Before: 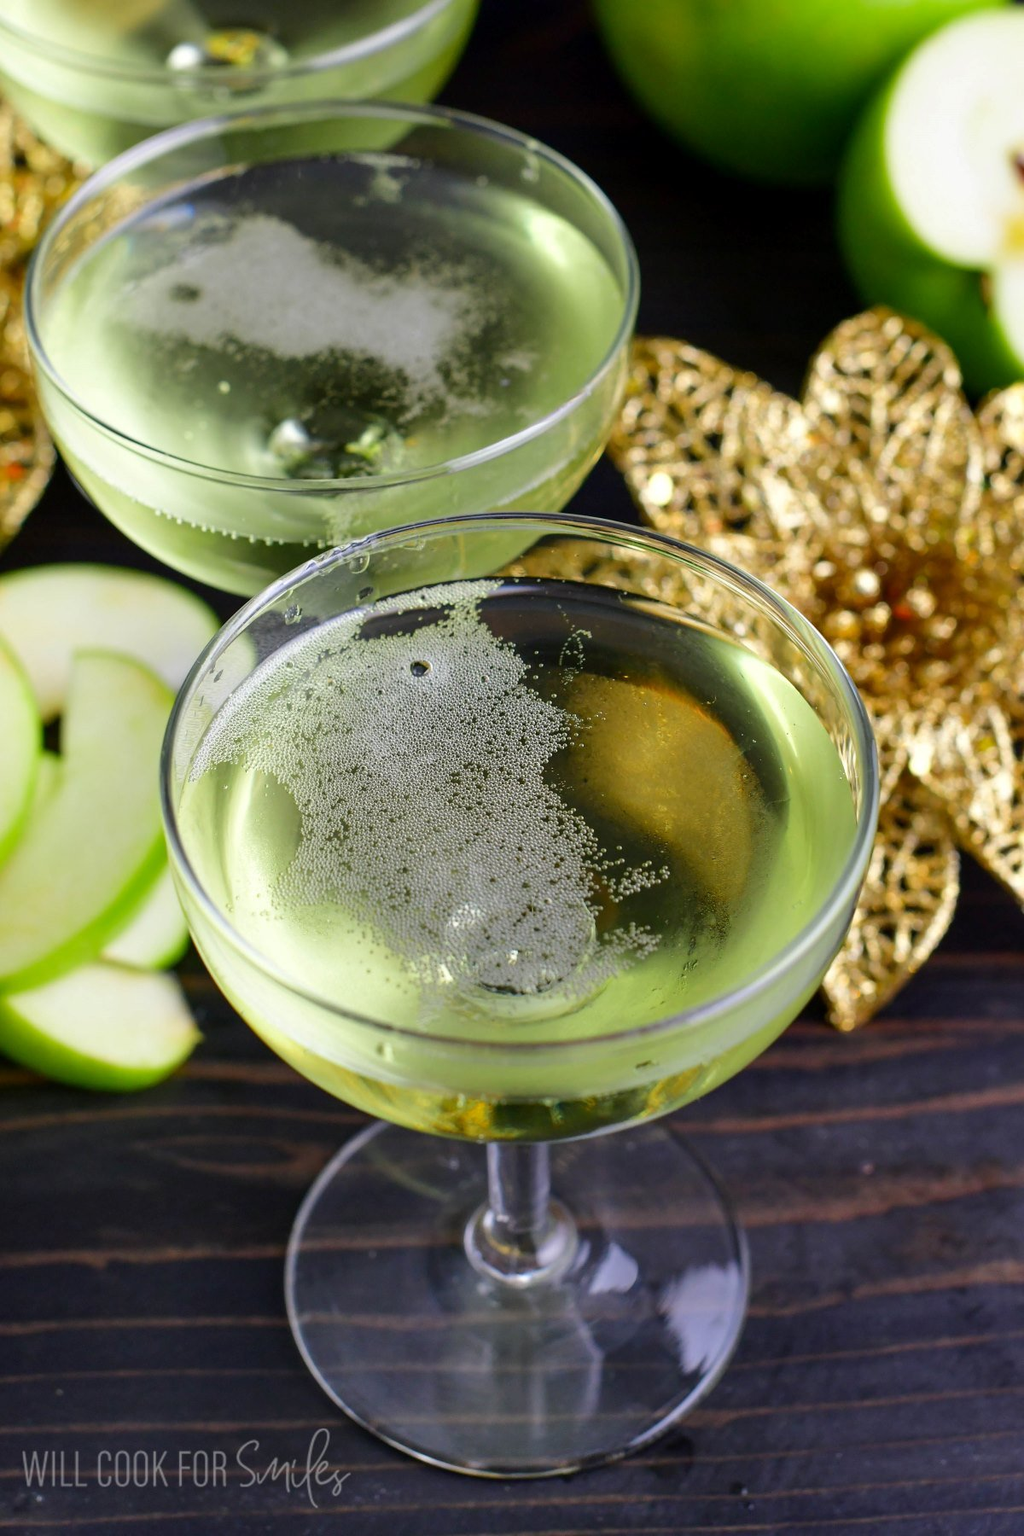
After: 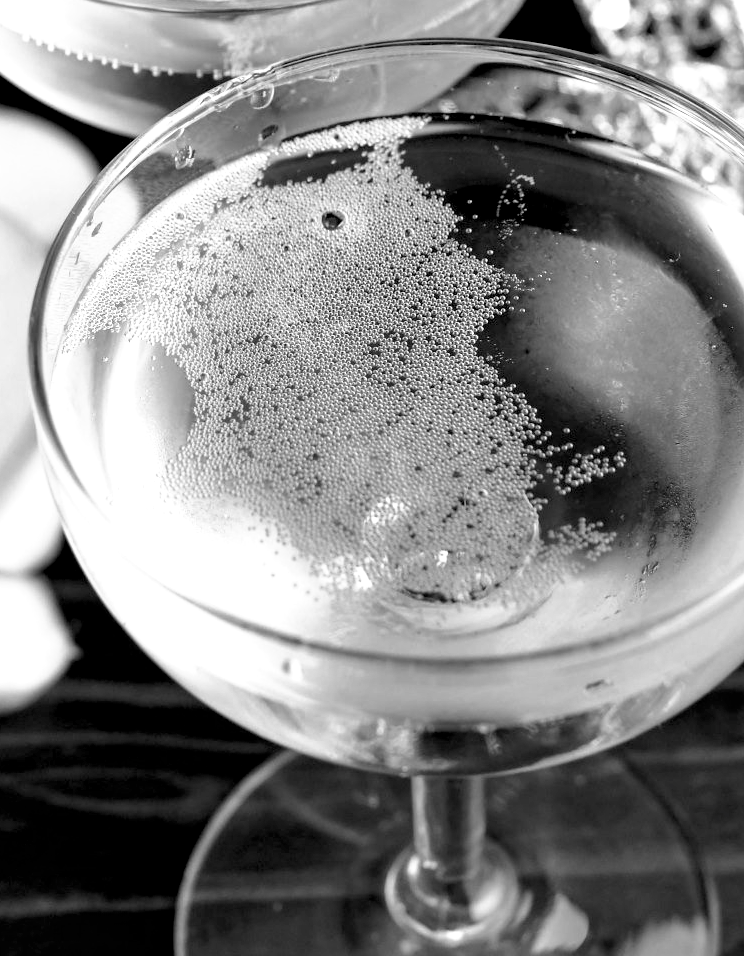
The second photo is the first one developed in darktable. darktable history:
color zones: curves: ch1 [(0, -0.014) (0.143, -0.013) (0.286, -0.013) (0.429, -0.016) (0.571, -0.019) (0.714, -0.015) (0.857, 0.002) (1, -0.014)]
base curve: curves: ch0 [(0.017, 0) (0.425, 0.441) (0.844, 0.933) (1, 1)], preserve colors none
color balance rgb: perceptual saturation grading › global saturation 25%, perceptual saturation grading › highlights -50%, perceptual saturation grading › shadows 30%, perceptual brilliance grading › global brilliance 12%, global vibrance 20%
crop: left 13.312%, top 31.28%, right 24.627%, bottom 15.582%
